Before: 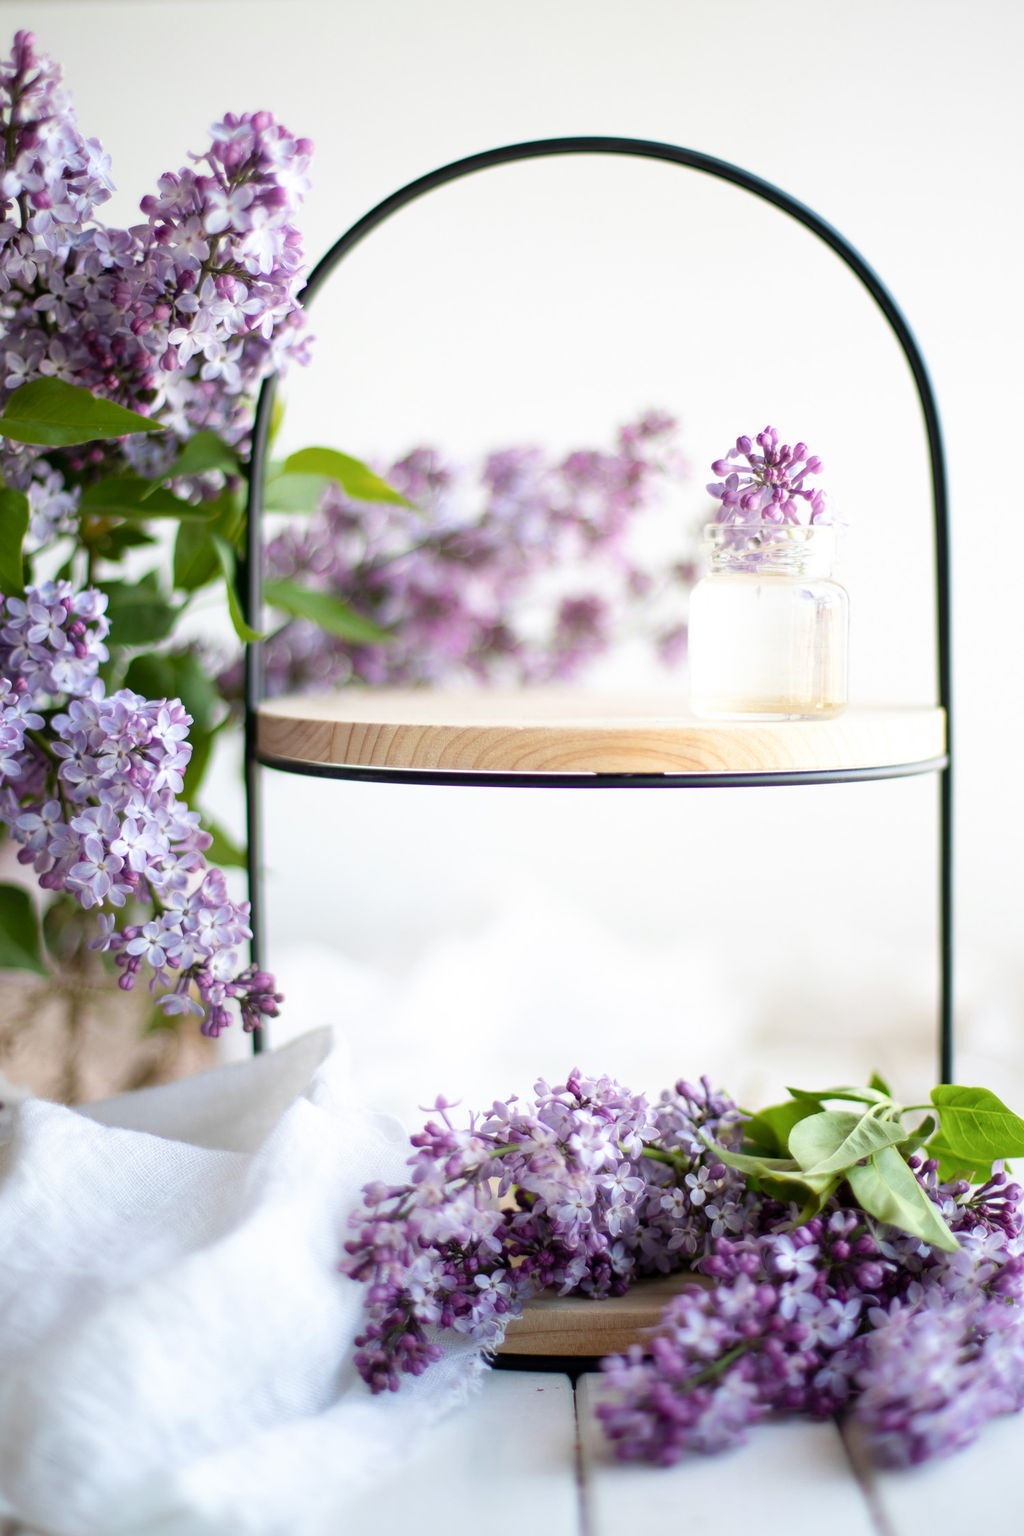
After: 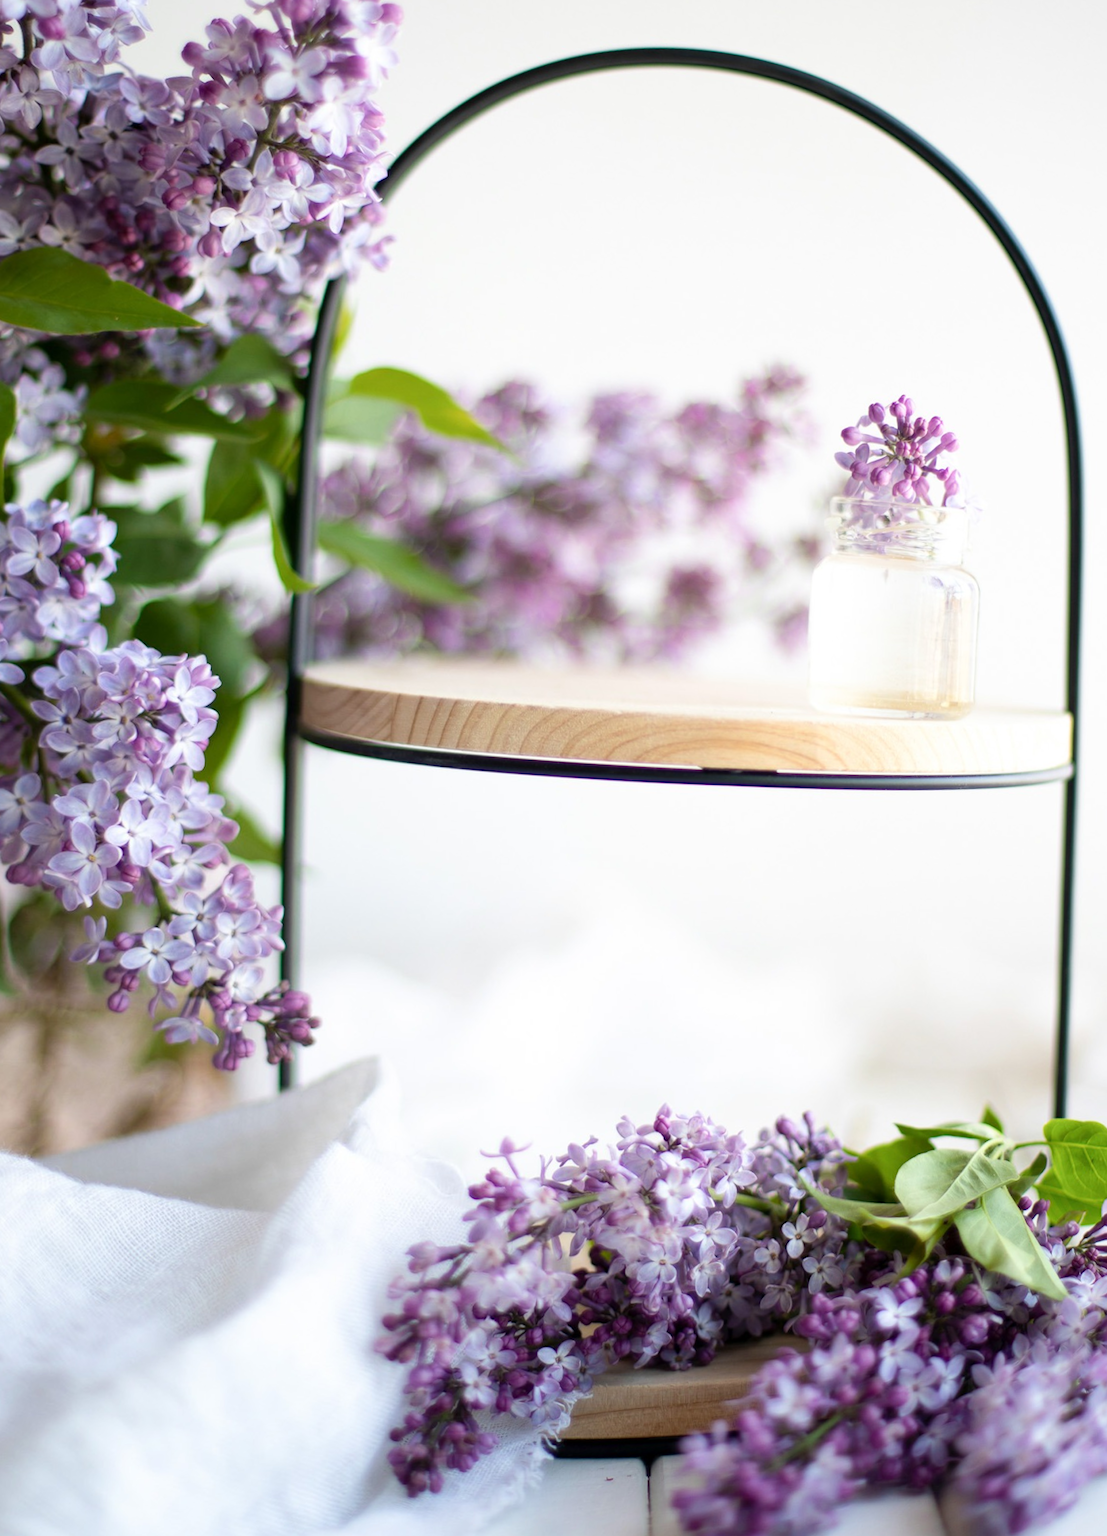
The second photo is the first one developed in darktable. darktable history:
crop and rotate: angle -2.38°
rotate and perspective: rotation -0.013°, lens shift (vertical) -0.027, lens shift (horizontal) 0.178, crop left 0.016, crop right 0.989, crop top 0.082, crop bottom 0.918
